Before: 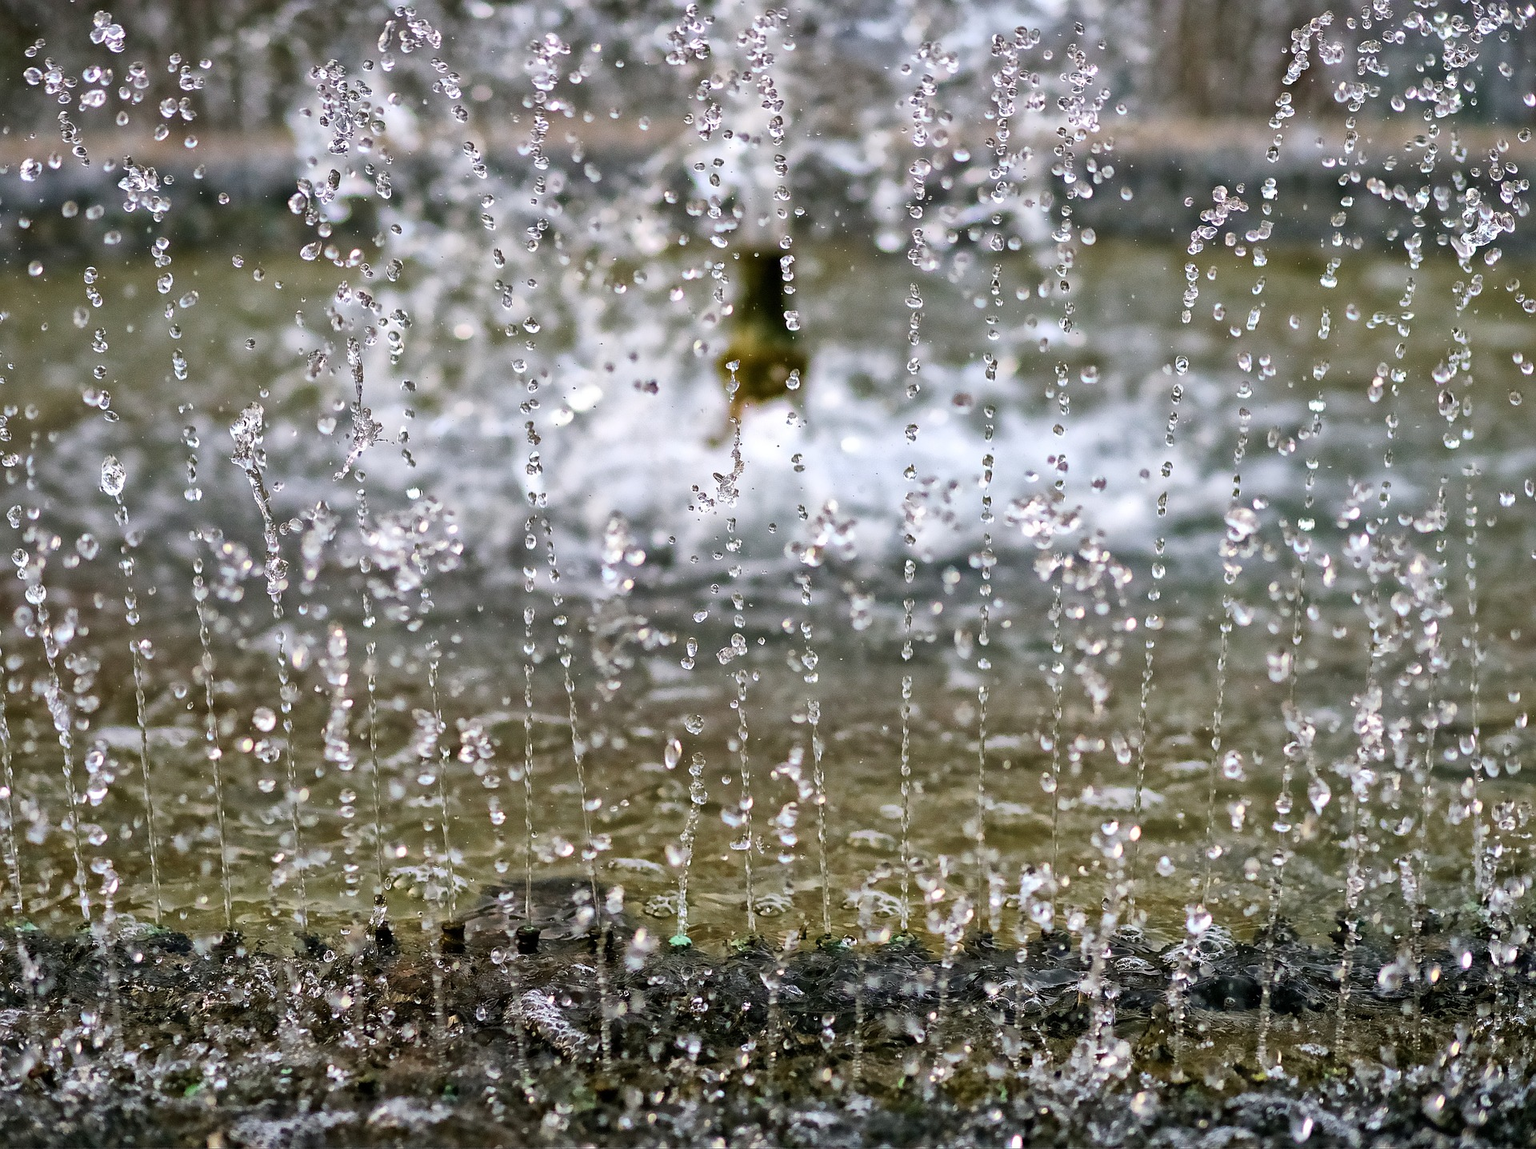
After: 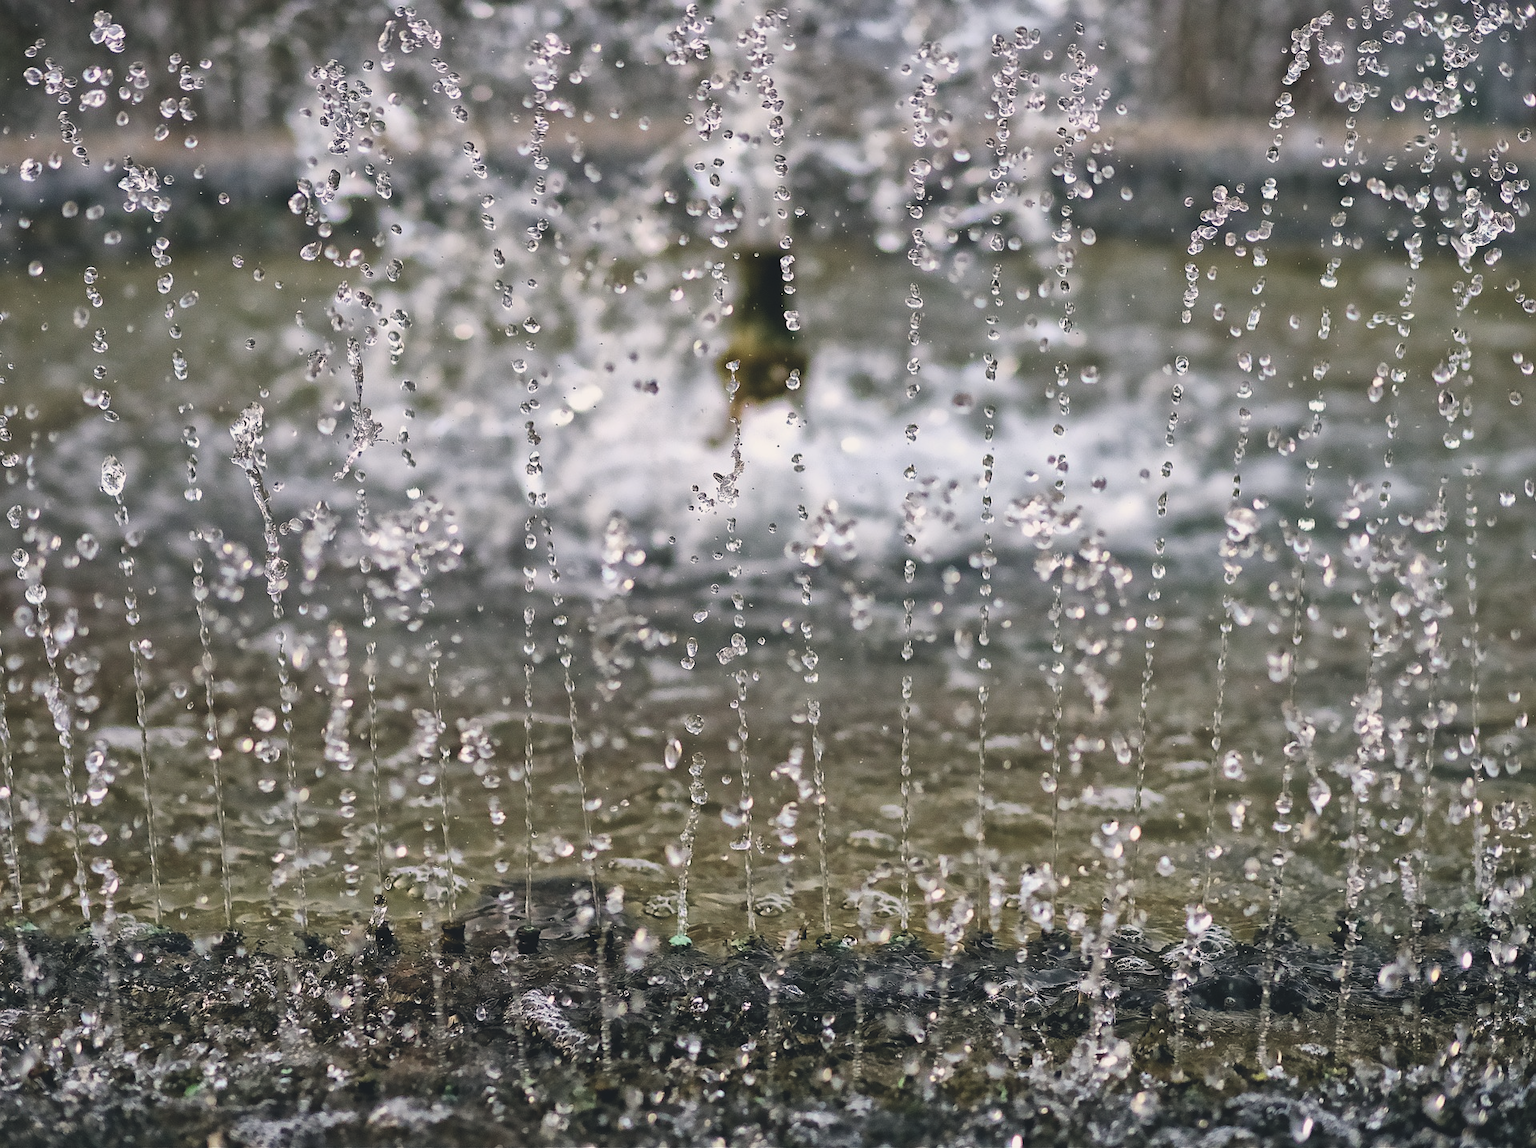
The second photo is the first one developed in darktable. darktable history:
exposure: black level correction -0.014, exposure -0.193 EV, compensate highlight preservation false
color correction: highlights a* 2.75, highlights b* 5, shadows a* -2.04, shadows b* -4.84, saturation 0.8
